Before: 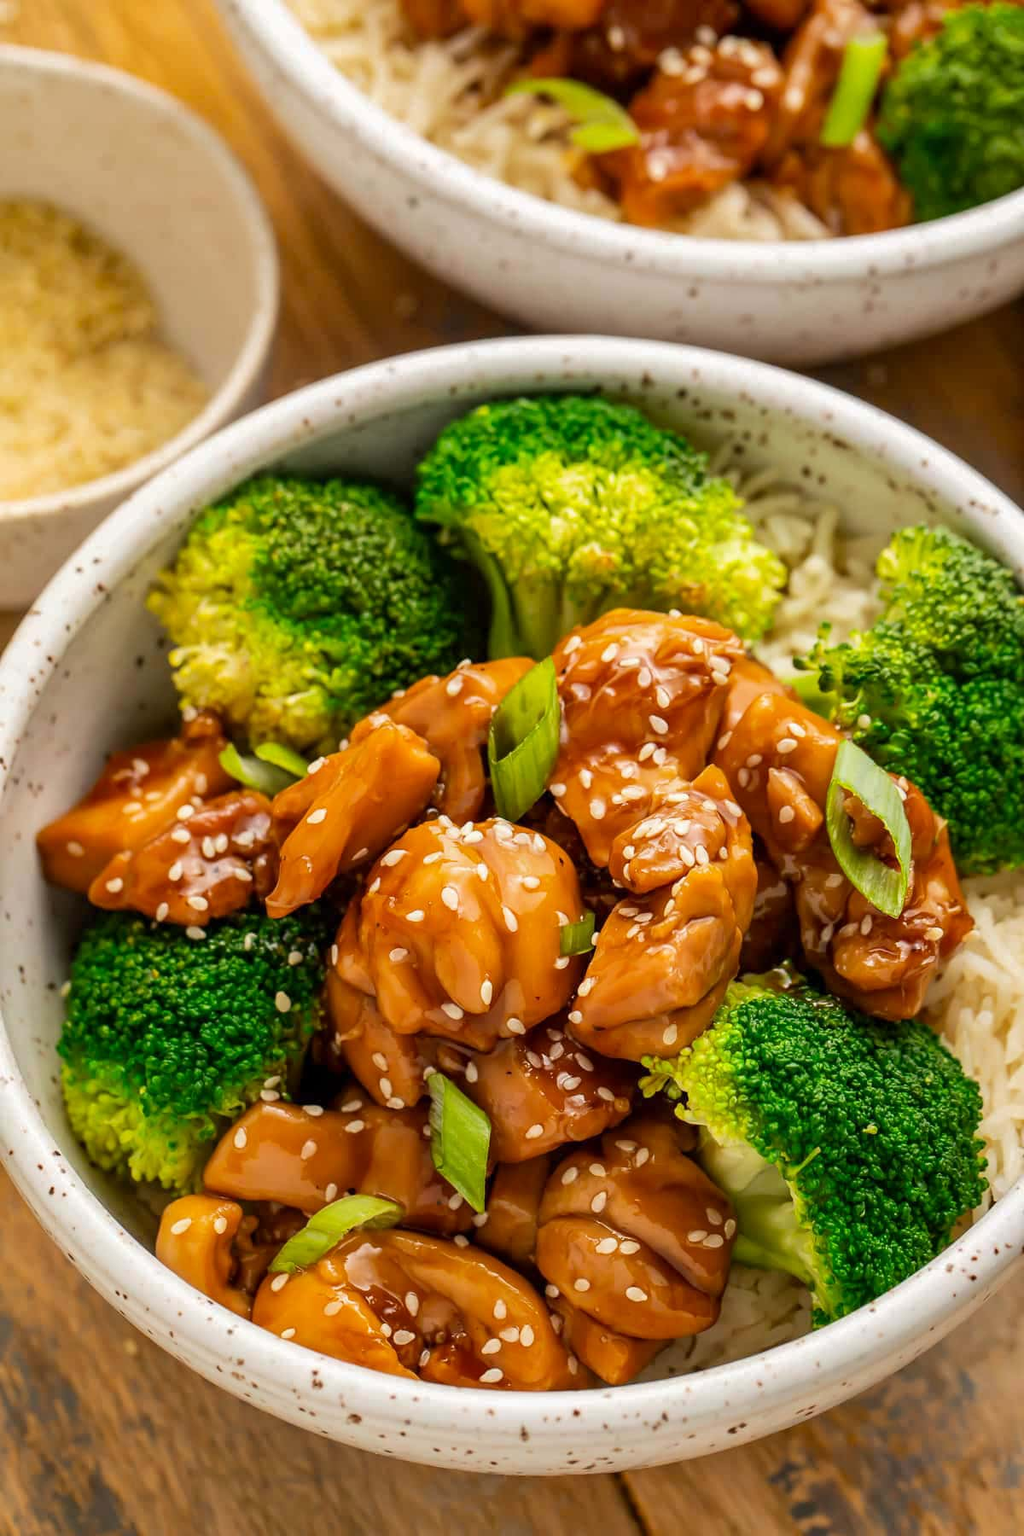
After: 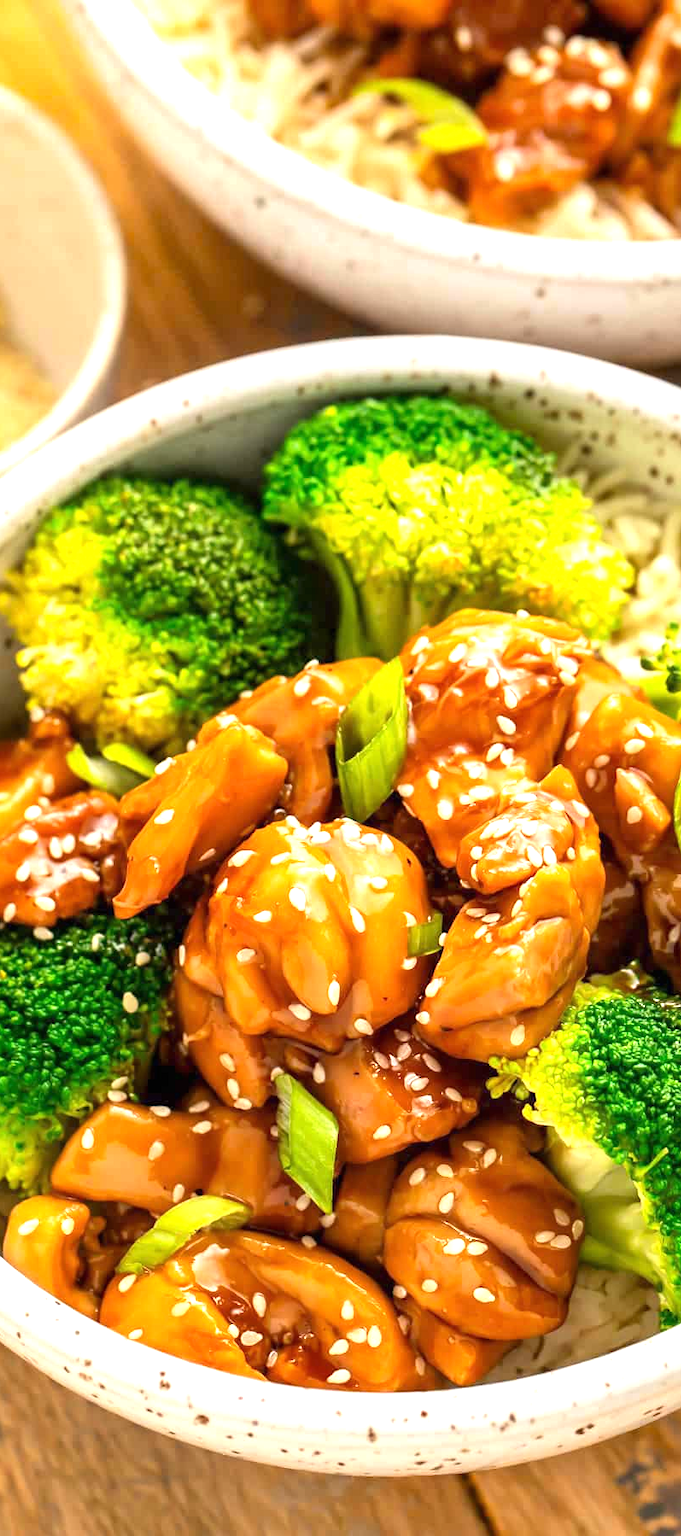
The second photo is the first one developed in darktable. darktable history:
crop and rotate: left 14.927%, right 18.541%
exposure: black level correction 0, exposure 1.03 EV, compensate highlight preservation false
